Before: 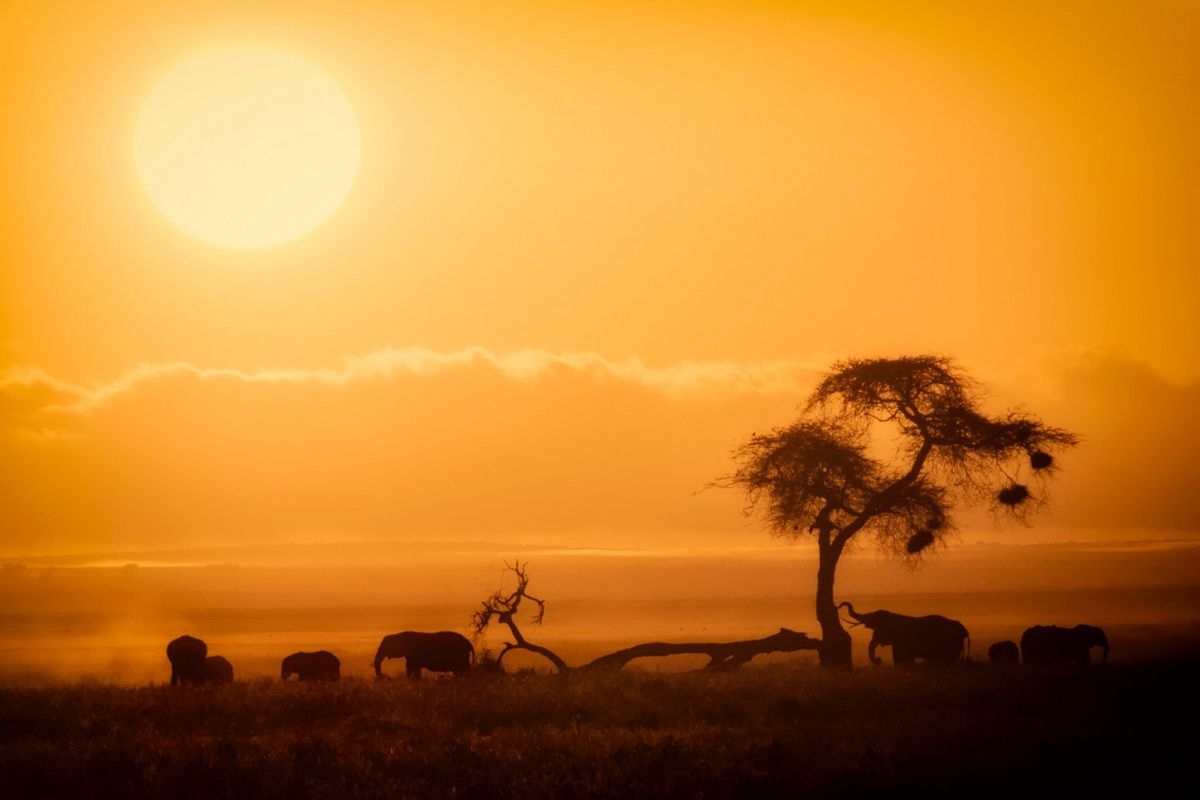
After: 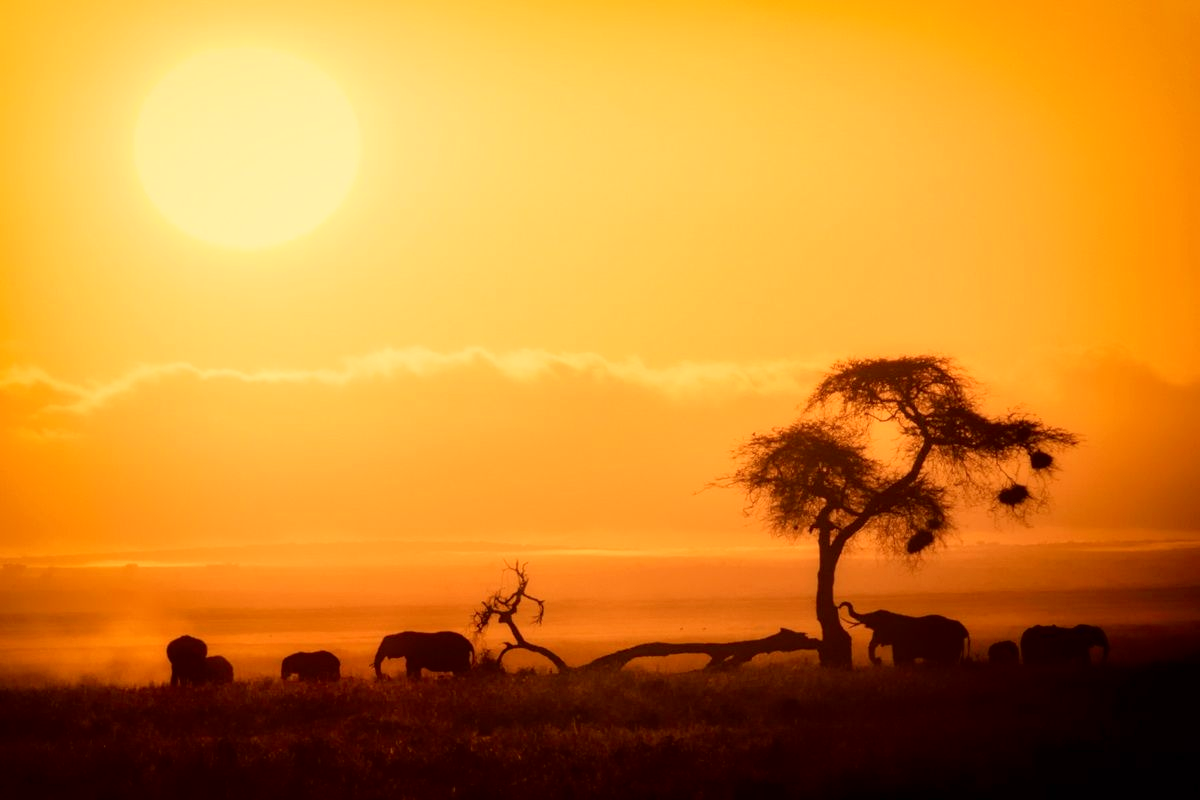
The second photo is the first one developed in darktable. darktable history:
tone curve: curves: ch0 [(0, 0) (0.091, 0.077) (0.389, 0.458) (0.745, 0.82) (0.844, 0.908) (0.909, 0.942) (1, 0.973)]; ch1 [(0, 0) (0.437, 0.404) (0.5, 0.5) (0.529, 0.55) (0.58, 0.6) (0.616, 0.649) (1, 1)]; ch2 [(0, 0) (0.442, 0.415) (0.5, 0.5) (0.535, 0.557) (0.585, 0.62) (1, 1)], color space Lab, independent channels, preserve colors none
